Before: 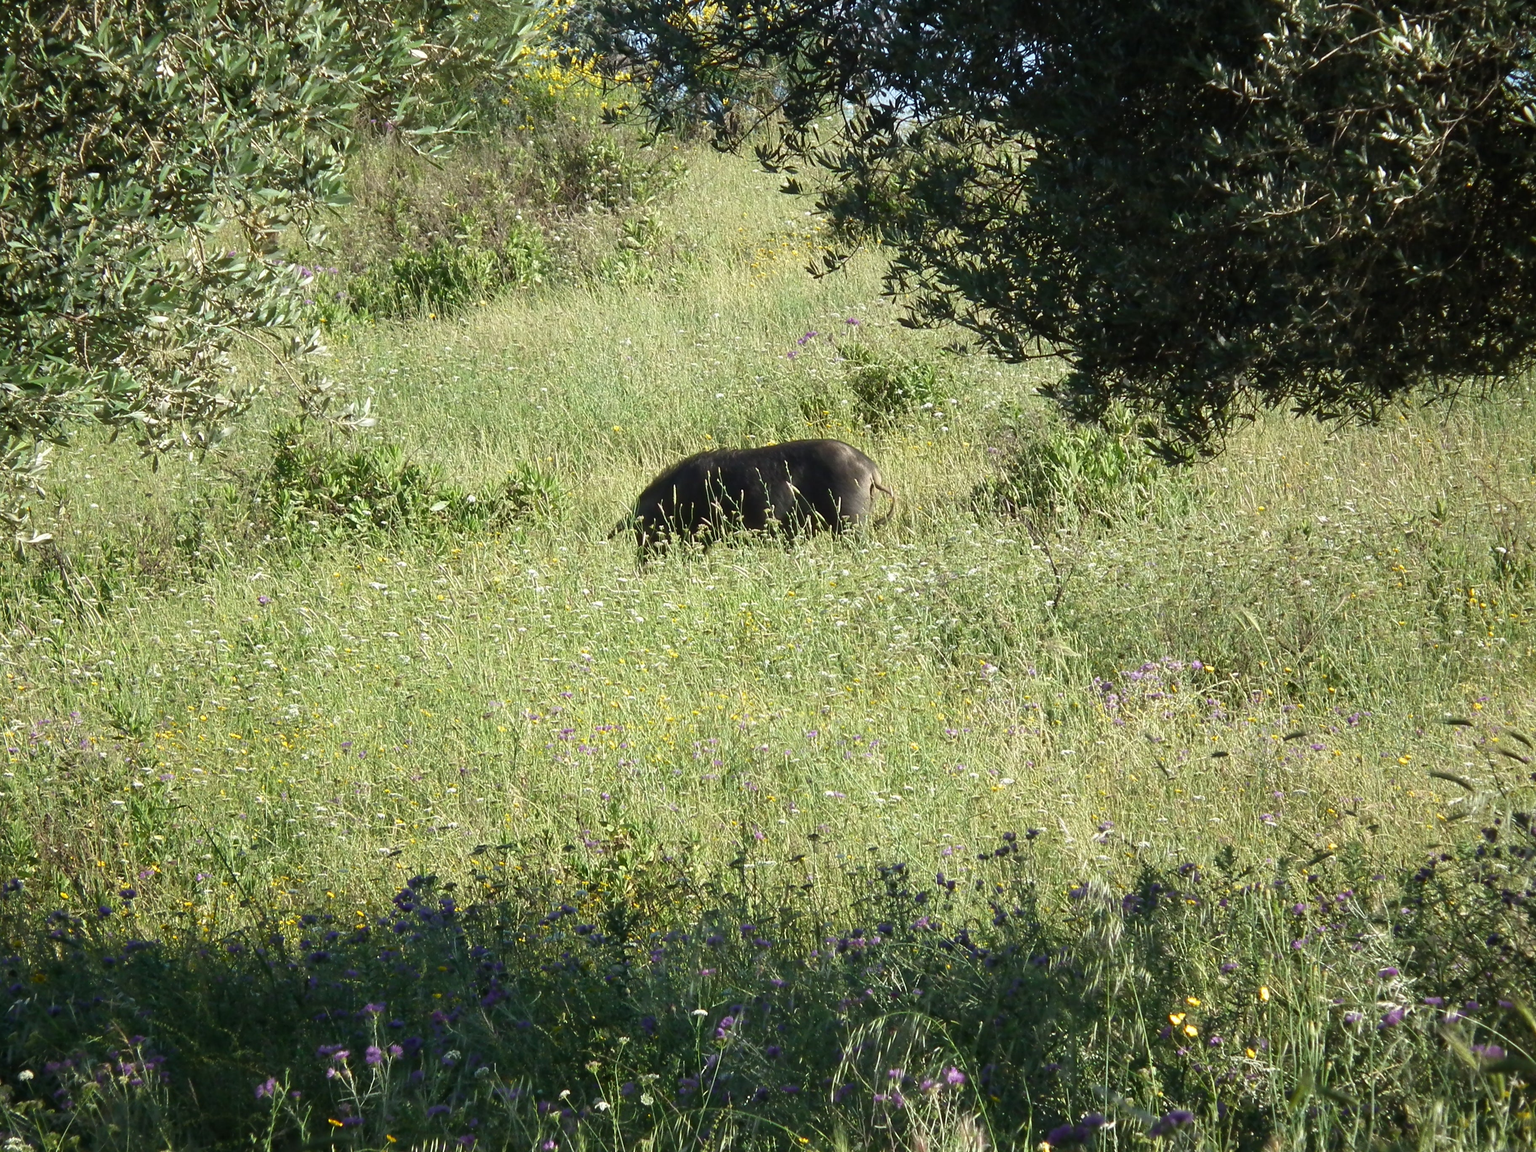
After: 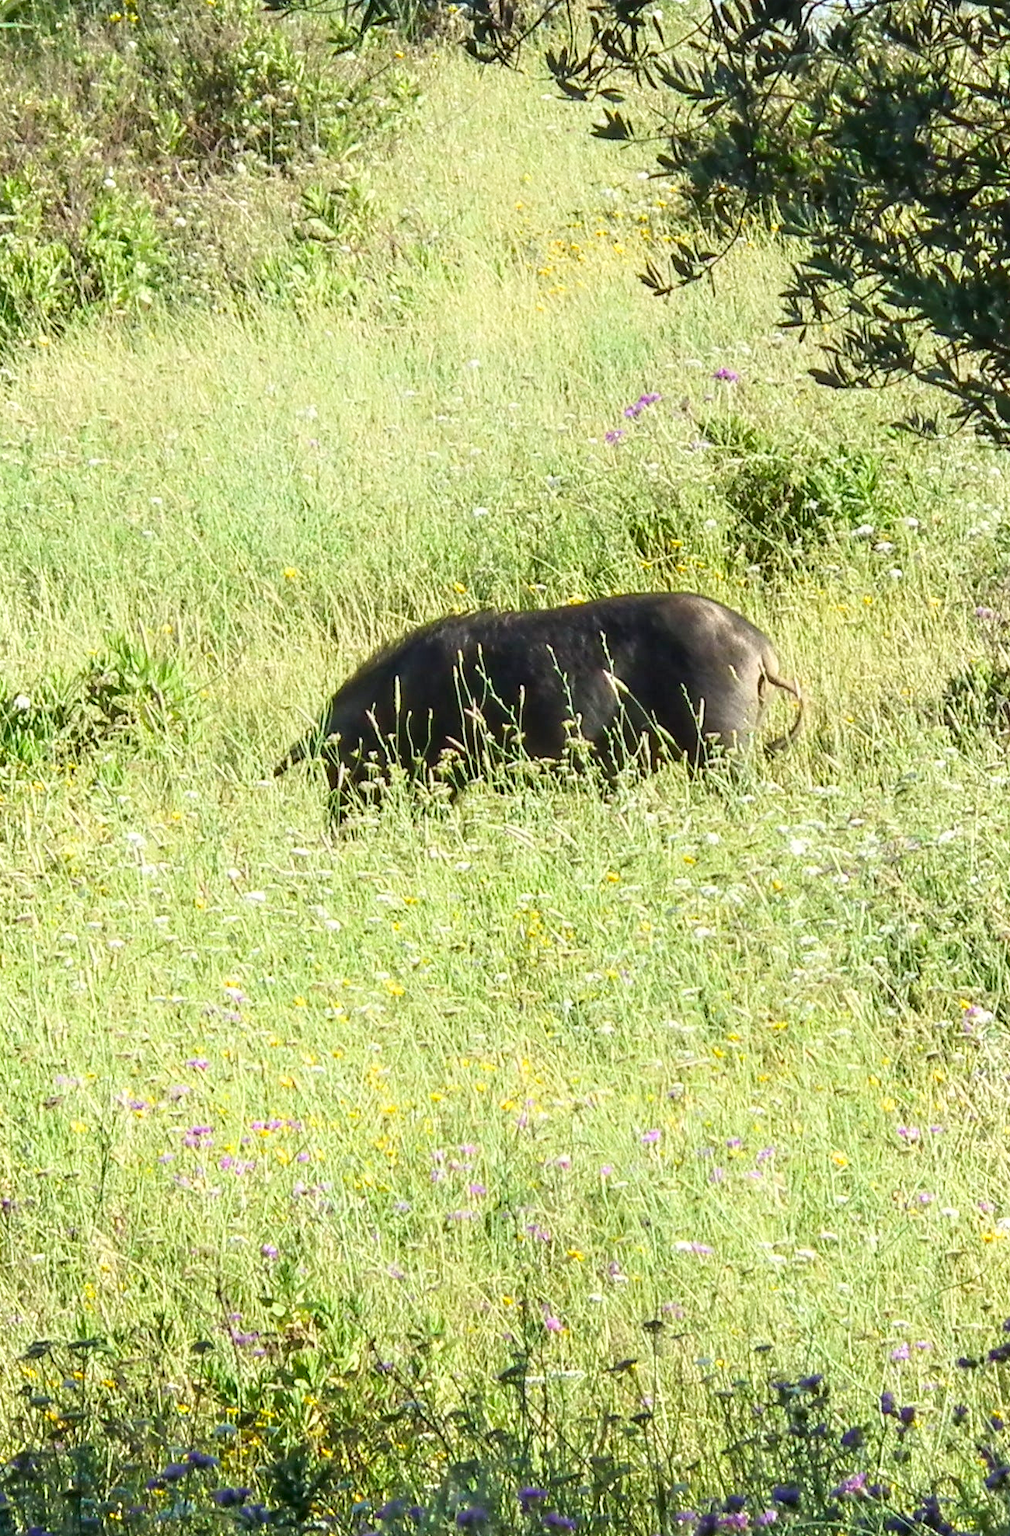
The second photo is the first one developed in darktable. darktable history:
local contrast: detail 130%
contrast brightness saturation: contrast 0.069, brightness 0.177, saturation 0.416
crop and rotate: left 29.916%, top 10.279%, right 34.409%, bottom 17.451%
shadows and highlights: shadows -63.86, white point adjustment -5.38, highlights 61.99
